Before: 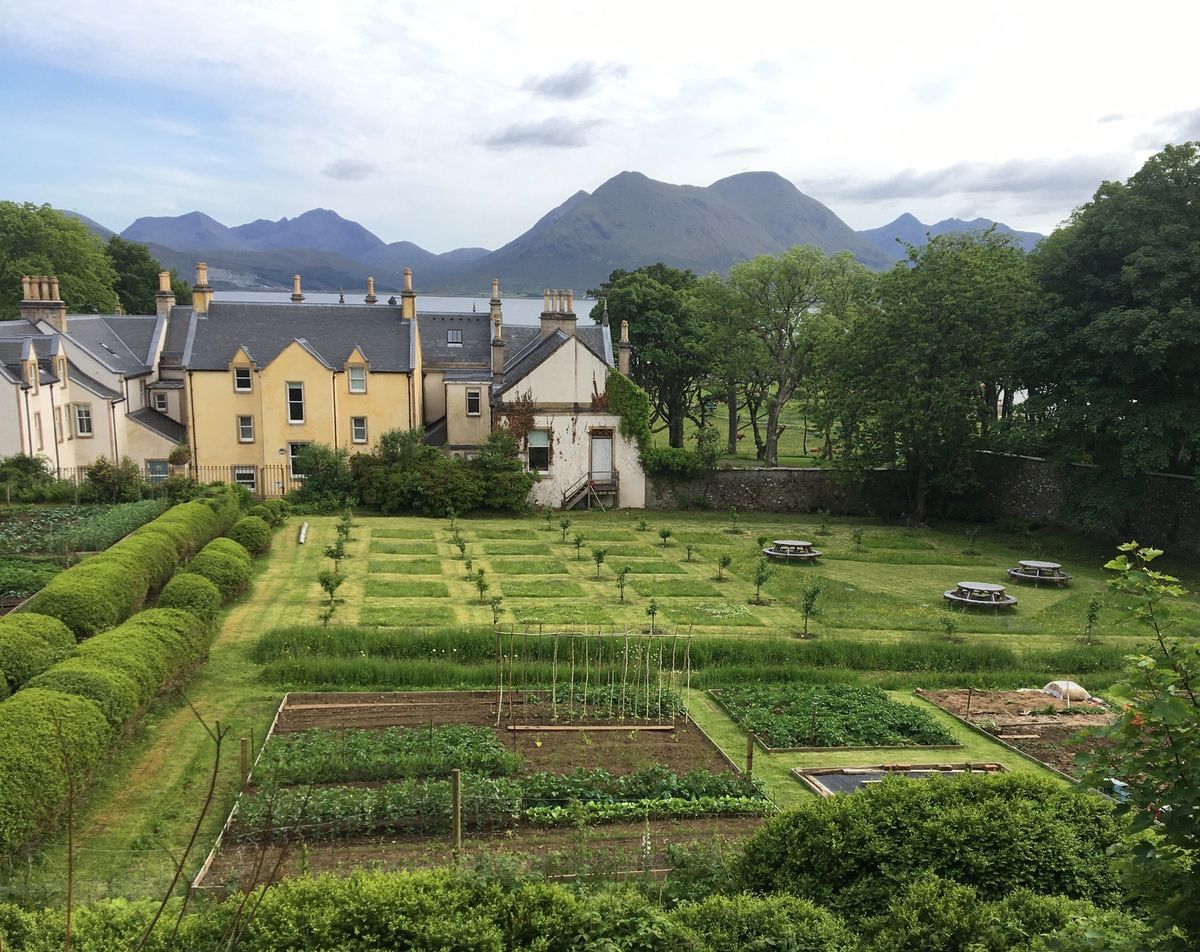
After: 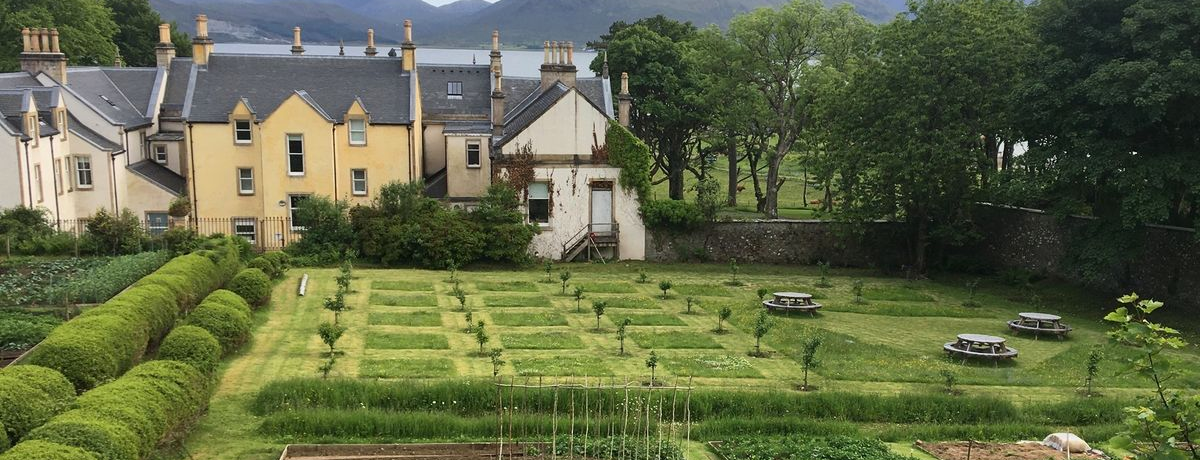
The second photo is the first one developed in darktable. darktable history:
crop and rotate: top 26.056%, bottom 25.543%
contrast brightness saturation: contrast 0.1, brightness 0.02, saturation 0.02
